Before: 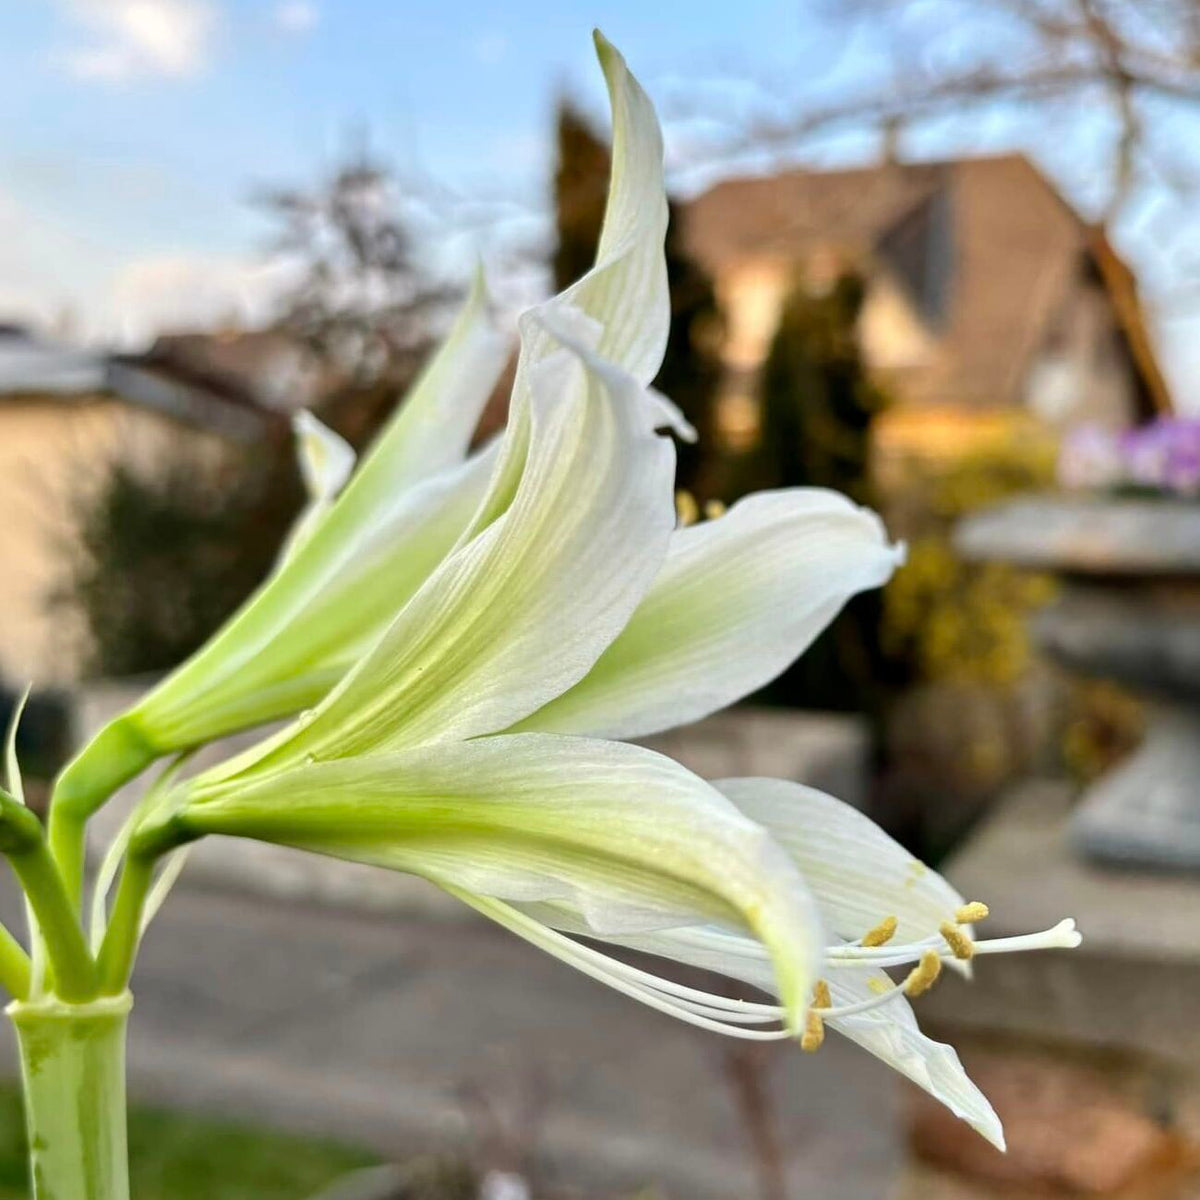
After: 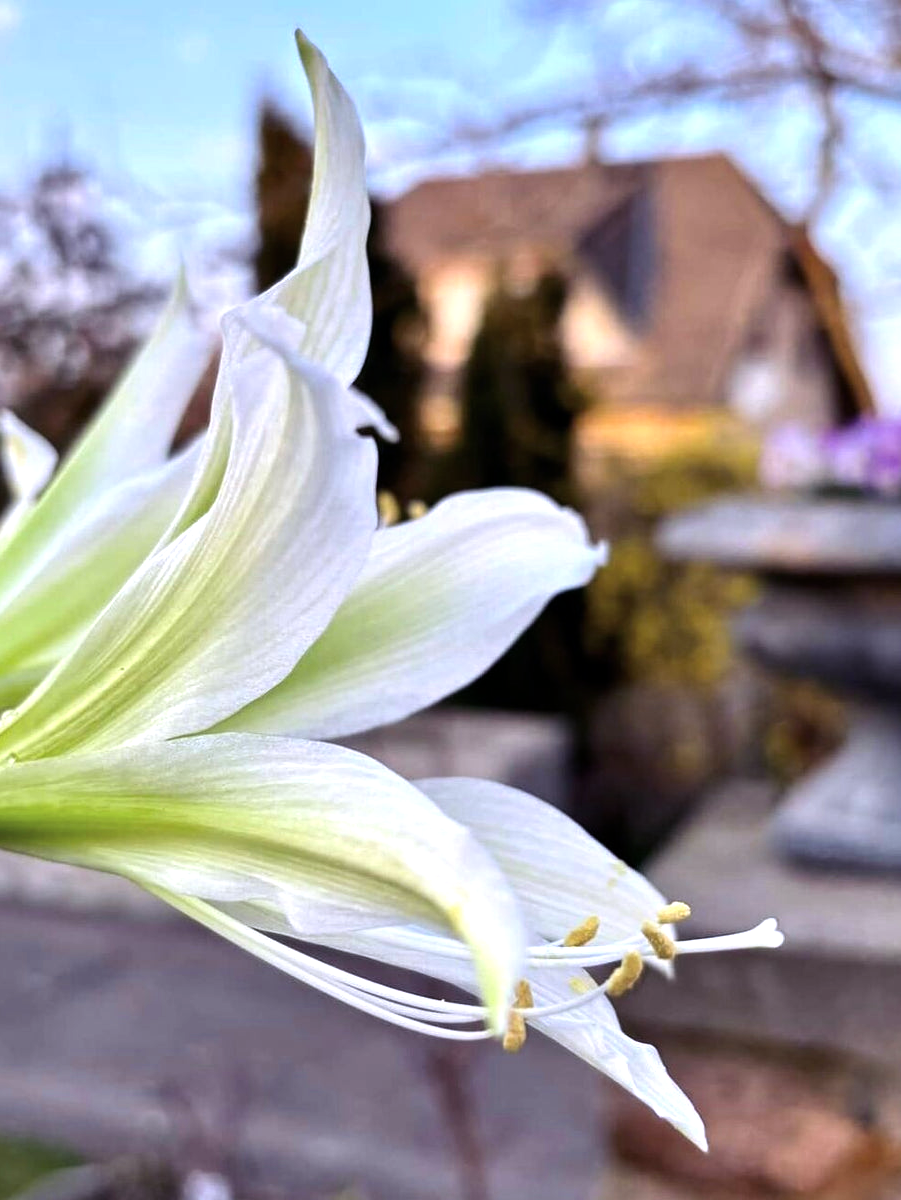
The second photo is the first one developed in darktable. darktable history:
color balance rgb: shadows lift › luminance -21.699%, shadows lift › chroma 9.079%, shadows lift › hue 282.24°, perceptual saturation grading › global saturation 0.879%, contrast 15.006%
crop and rotate: left 24.893%
color calibration: illuminant custom, x 0.367, y 0.392, temperature 4435.26 K
